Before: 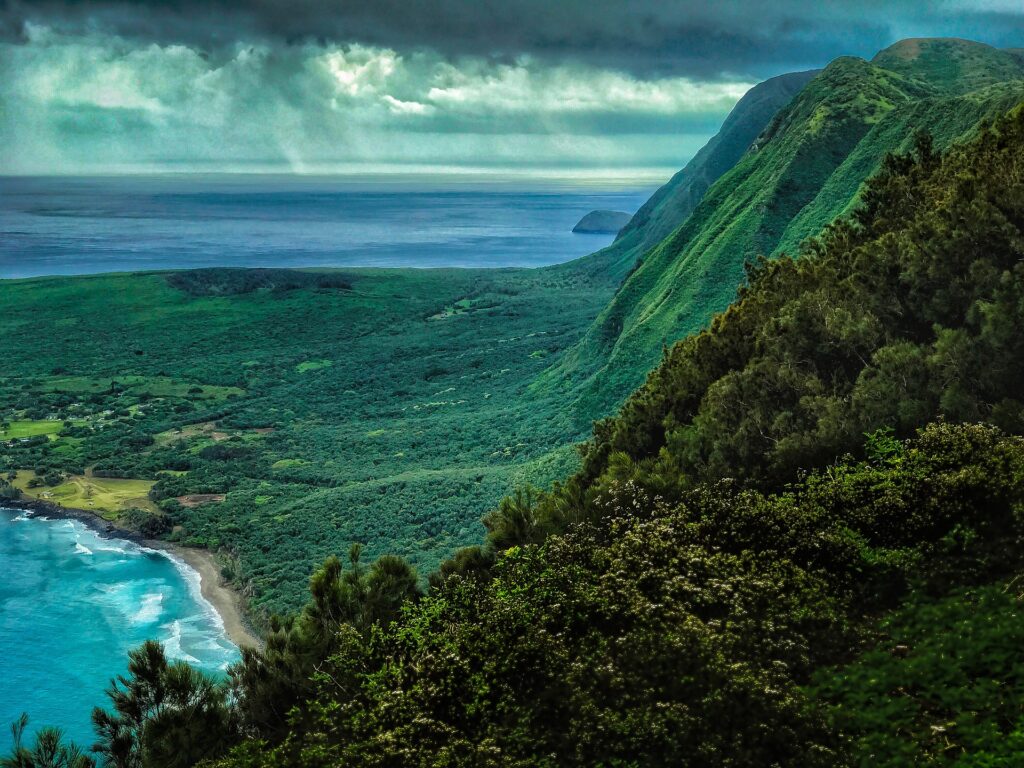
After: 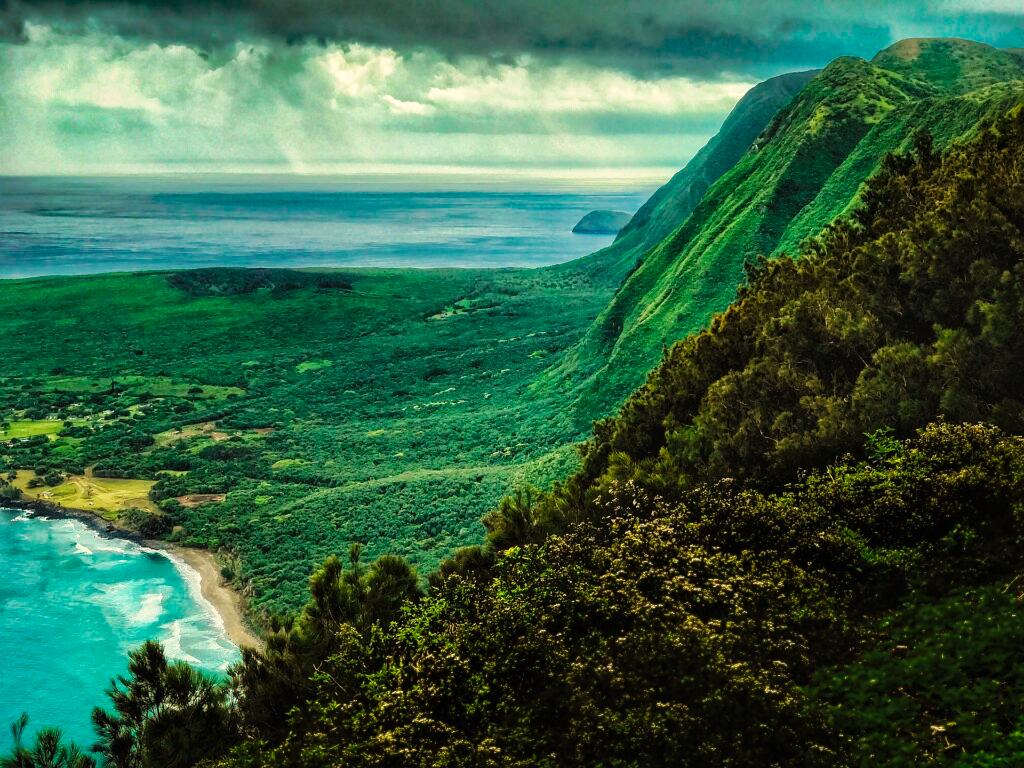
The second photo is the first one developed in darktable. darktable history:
white balance: red 1.138, green 0.996, blue 0.812
base curve: curves: ch0 [(0, 0) (0.032, 0.025) (0.121, 0.166) (0.206, 0.329) (0.605, 0.79) (1, 1)], preserve colors none
